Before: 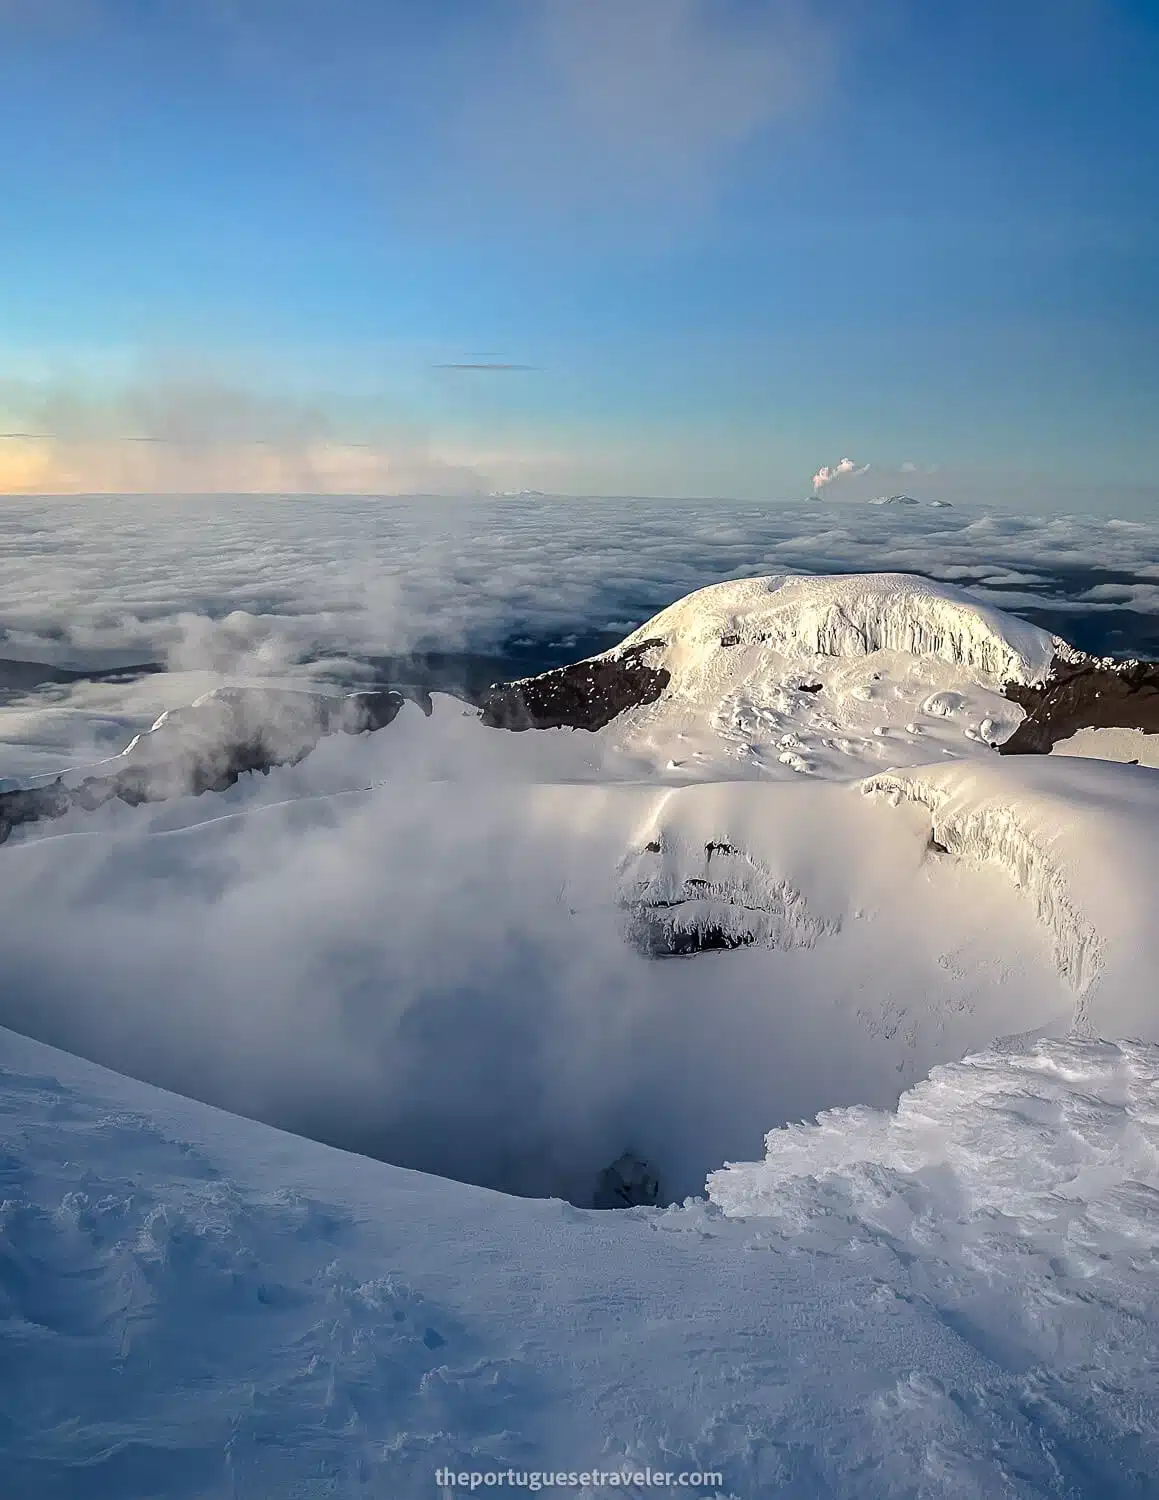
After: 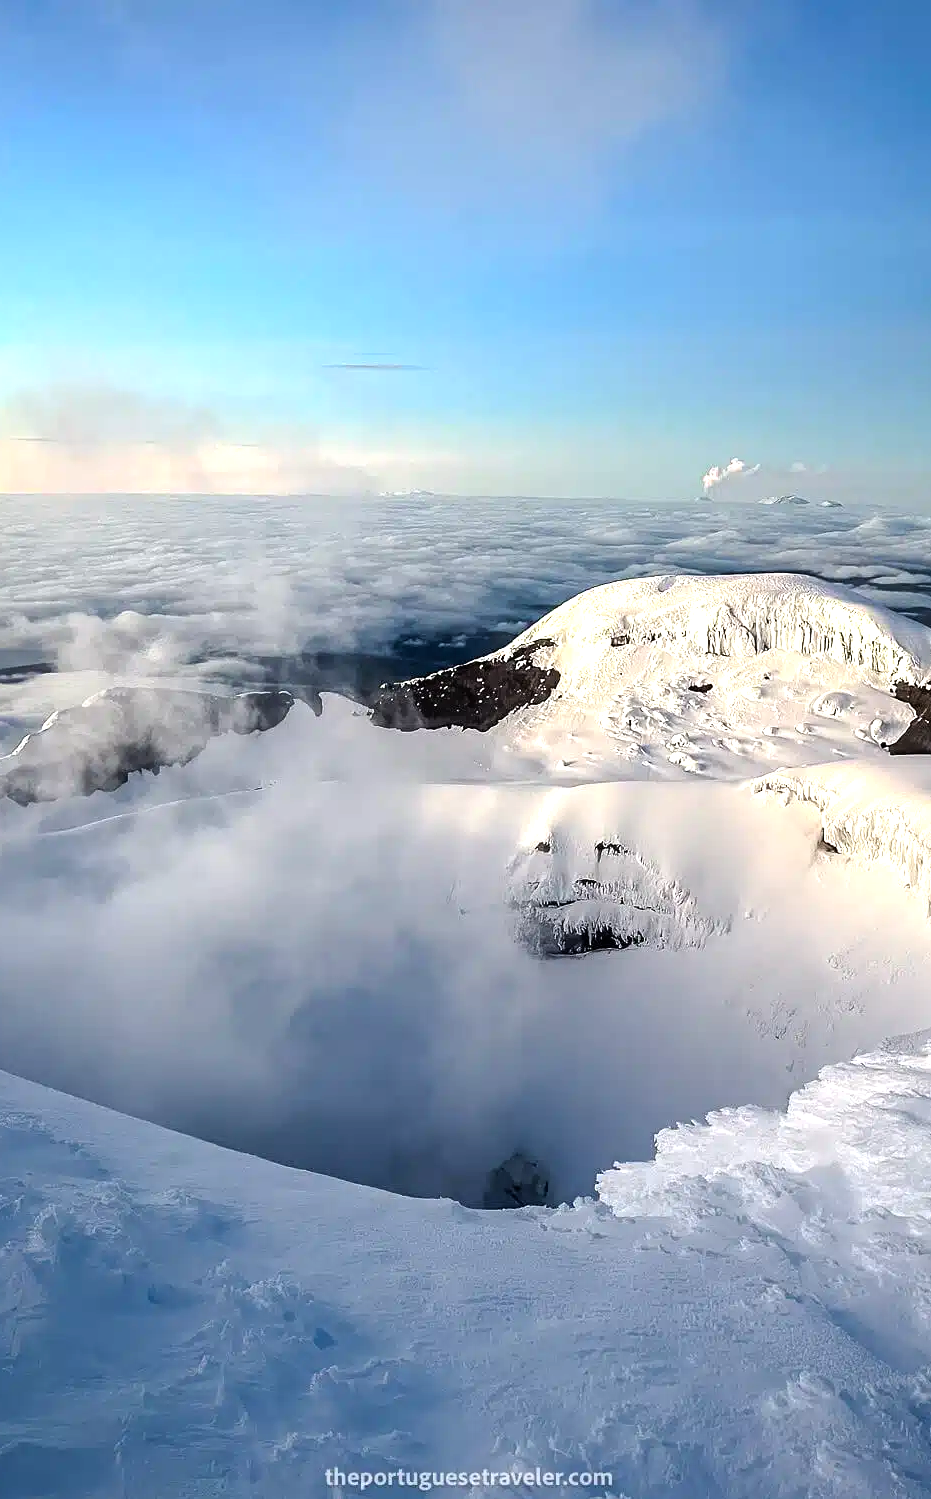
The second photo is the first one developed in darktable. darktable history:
crop and rotate: left 9.522%, right 10.126%
tone equalizer: -8 EV -0.743 EV, -7 EV -0.676 EV, -6 EV -0.576 EV, -5 EV -0.412 EV, -3 EV 0.365 EV, -2 EV 0.6 EV, -1 EV 0.695 EV, +0 EV 0.76 EV
